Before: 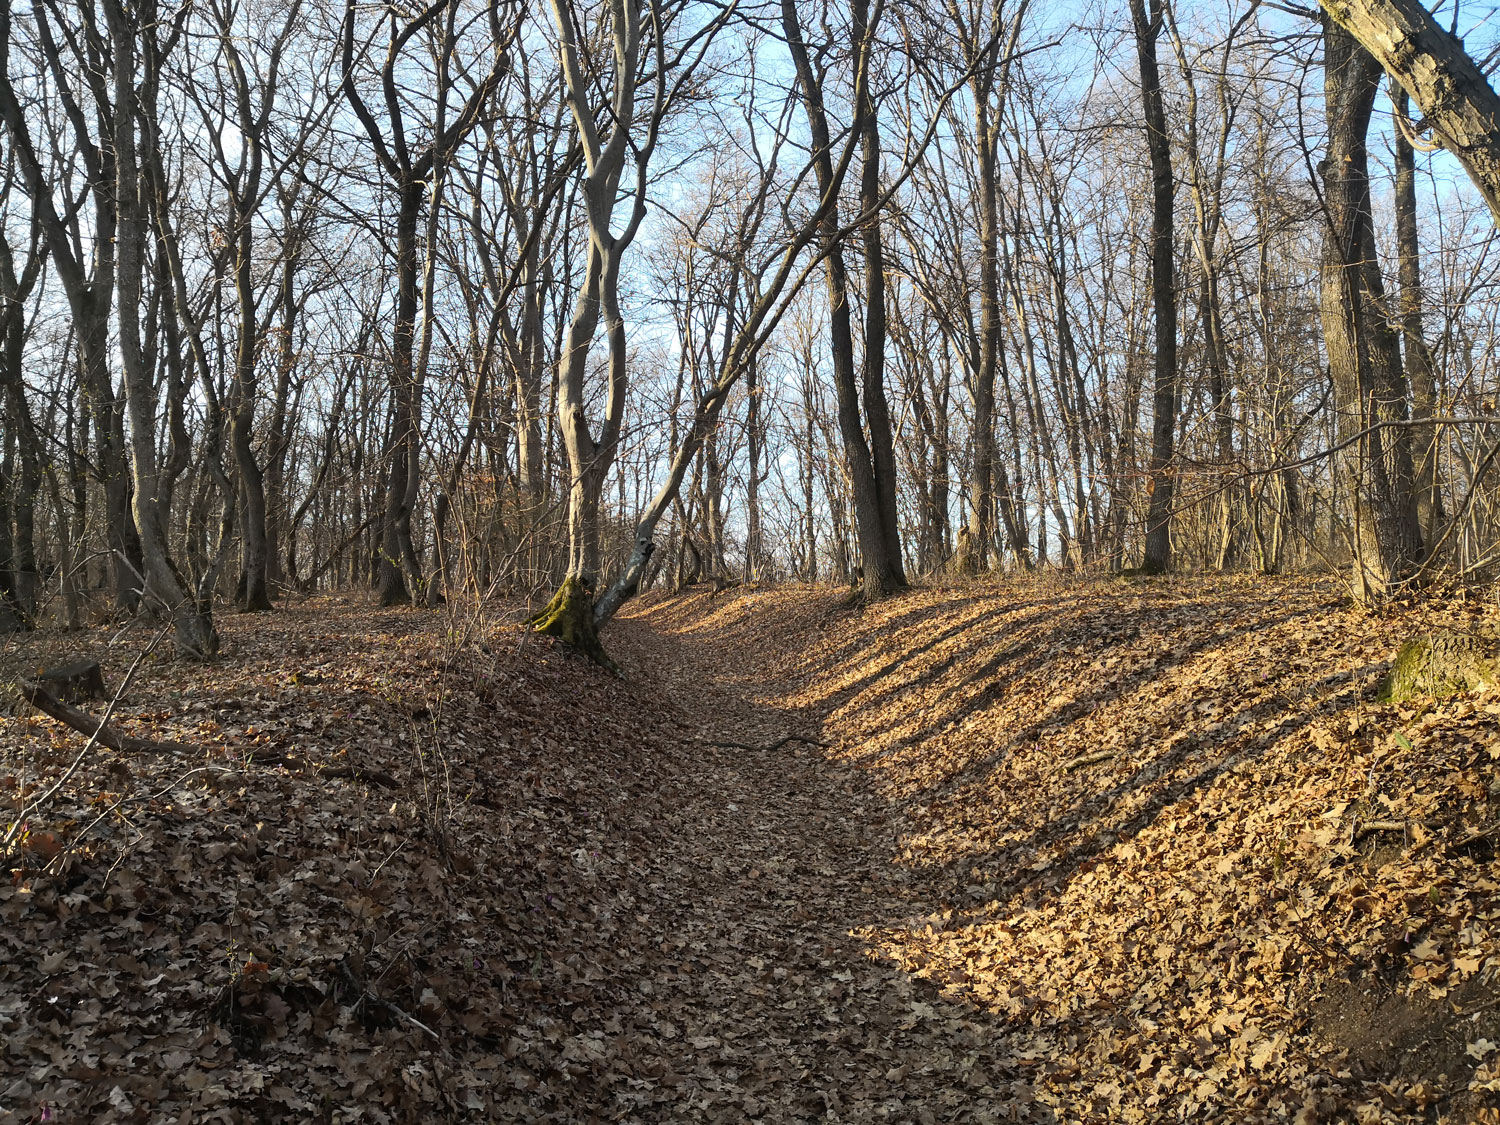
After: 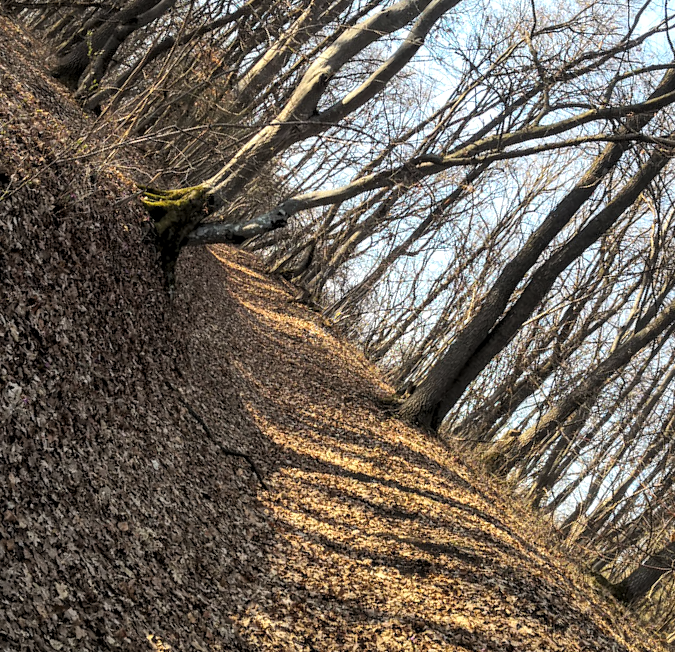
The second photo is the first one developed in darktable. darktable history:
local contrast: on, module defaults
crop and rotate: angle -45.16°, top 16.664%, right 0.974%, bottom 11.633%
levels: levels [0.062, 0.494, 0.925]
